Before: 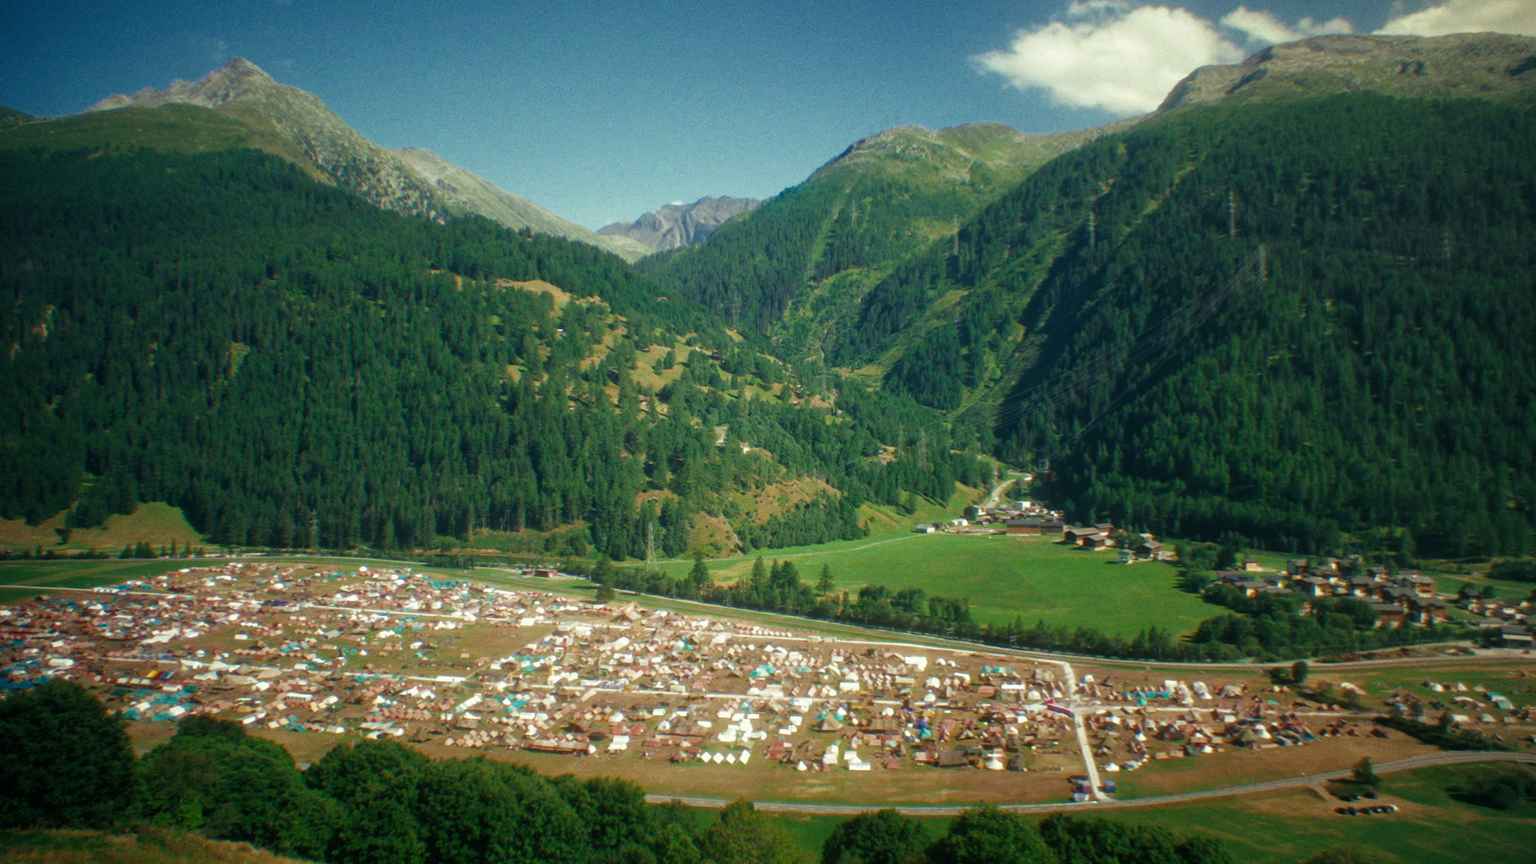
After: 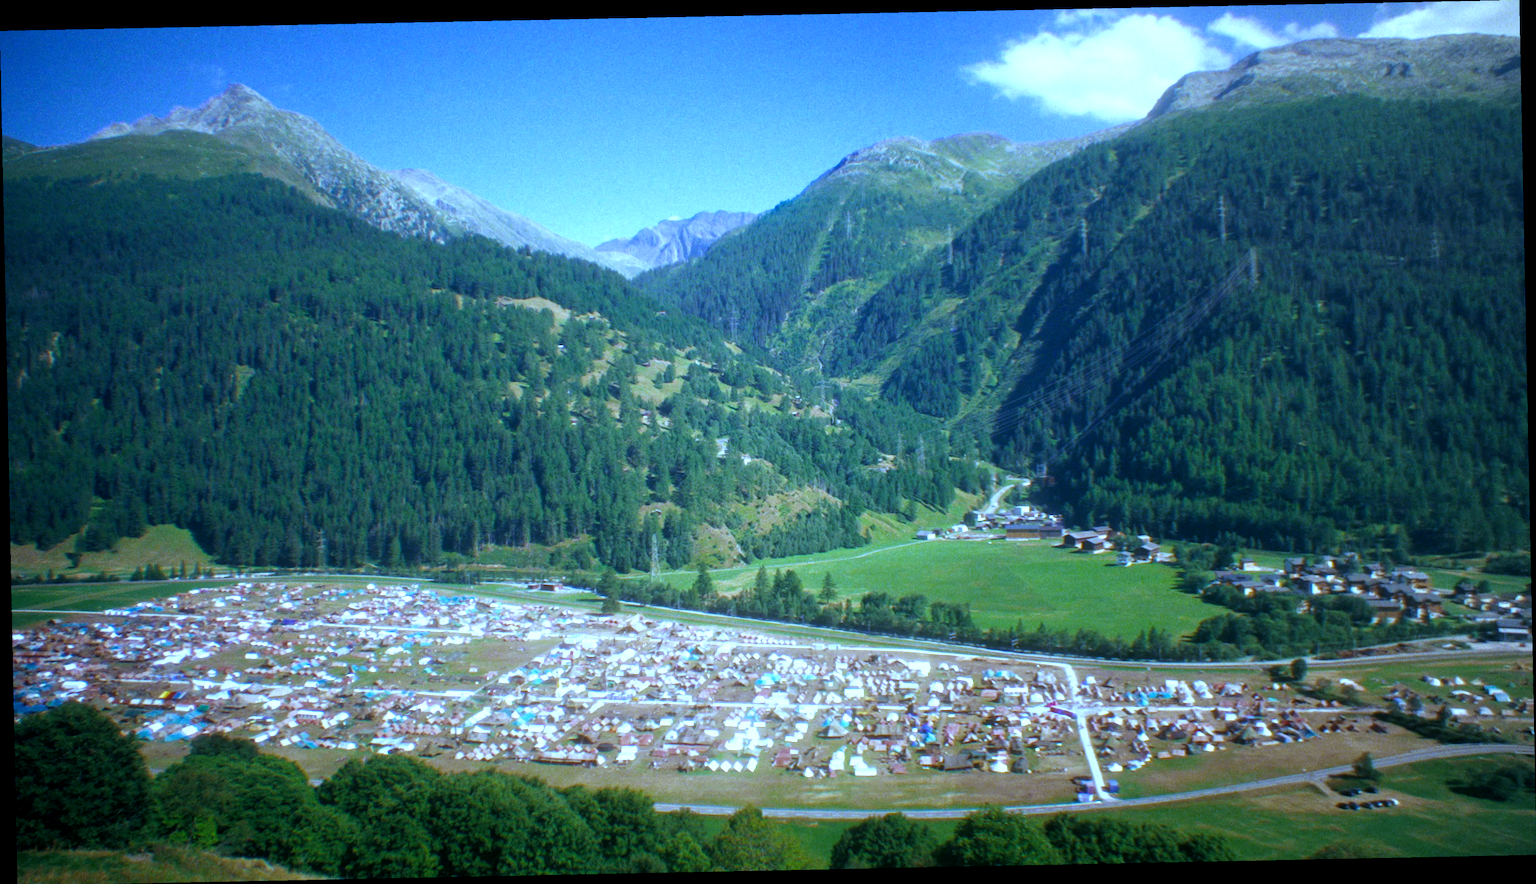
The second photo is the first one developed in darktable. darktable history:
white balance: red 0.766, blue 1.537
exposure: black level correction 0.001, exposure 0.675 EV, compensate highlight preservation false
rotate and perspective: rotation -1.17°, automatic cropping off
